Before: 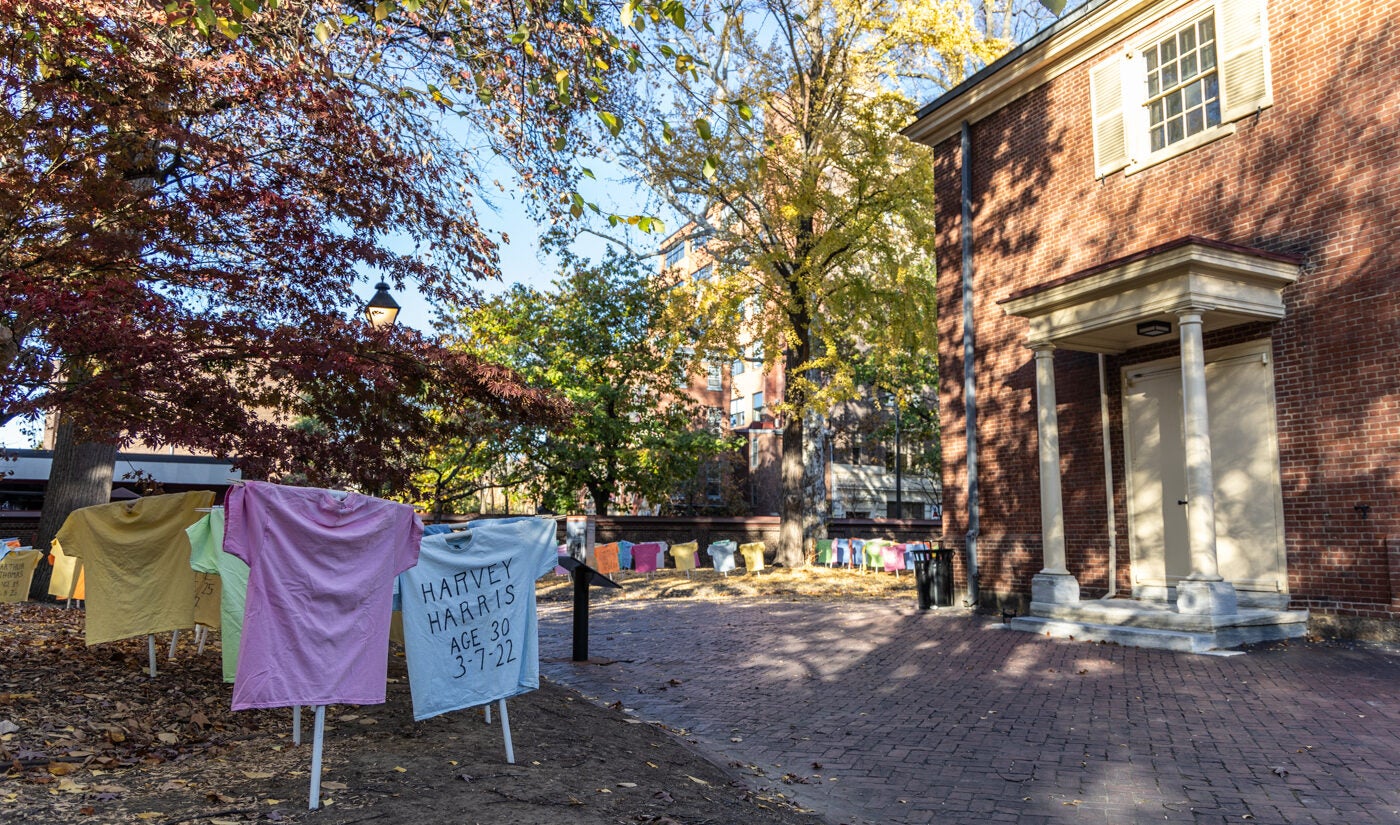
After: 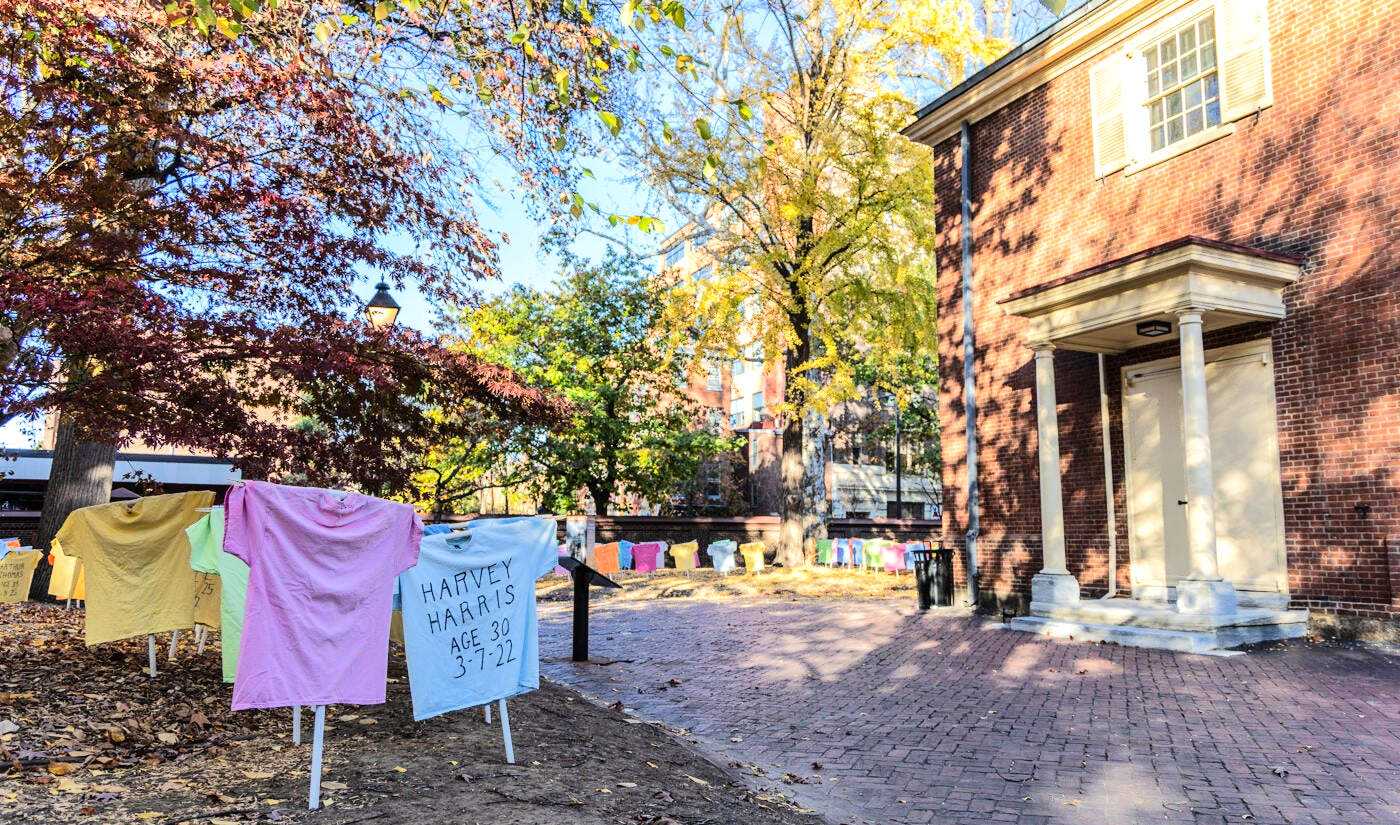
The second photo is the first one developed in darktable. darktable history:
tone equalizer: -7 EV 0.143 EV, -6 EV 0.614 EV, -5 EV 1.11 EV, -4 EV 1.35 EV, -3 EV 1.16 EV, -2 EV 0.6 EV, -1 EV 0.164 EV, edges refinement/feathering 500, mask exposure compensation -1.57 EV, preserve details no
color correction: highlights b* -0.022, saturation 1.09
